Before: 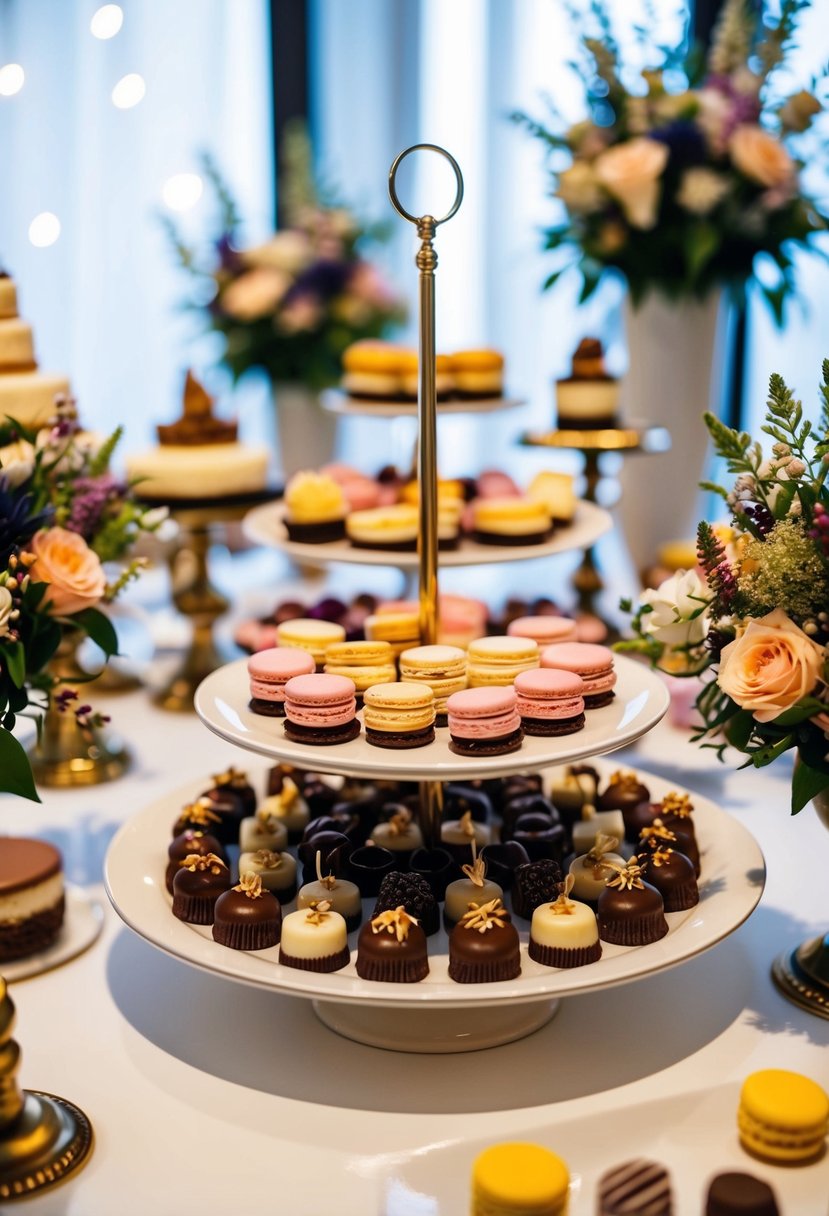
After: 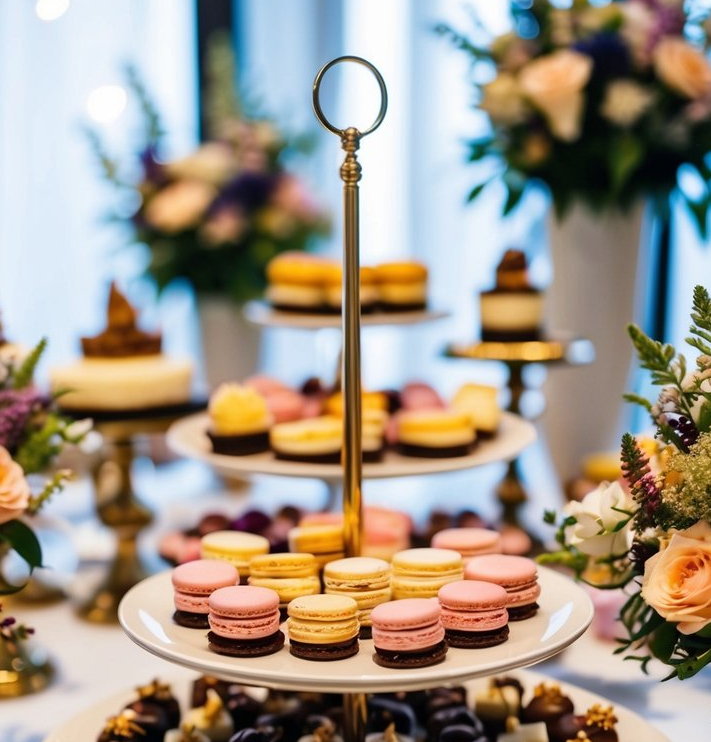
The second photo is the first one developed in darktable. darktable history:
crop and rotate: left 9.285%, top 7.276%, right 4.943%, bottom 31.629%
